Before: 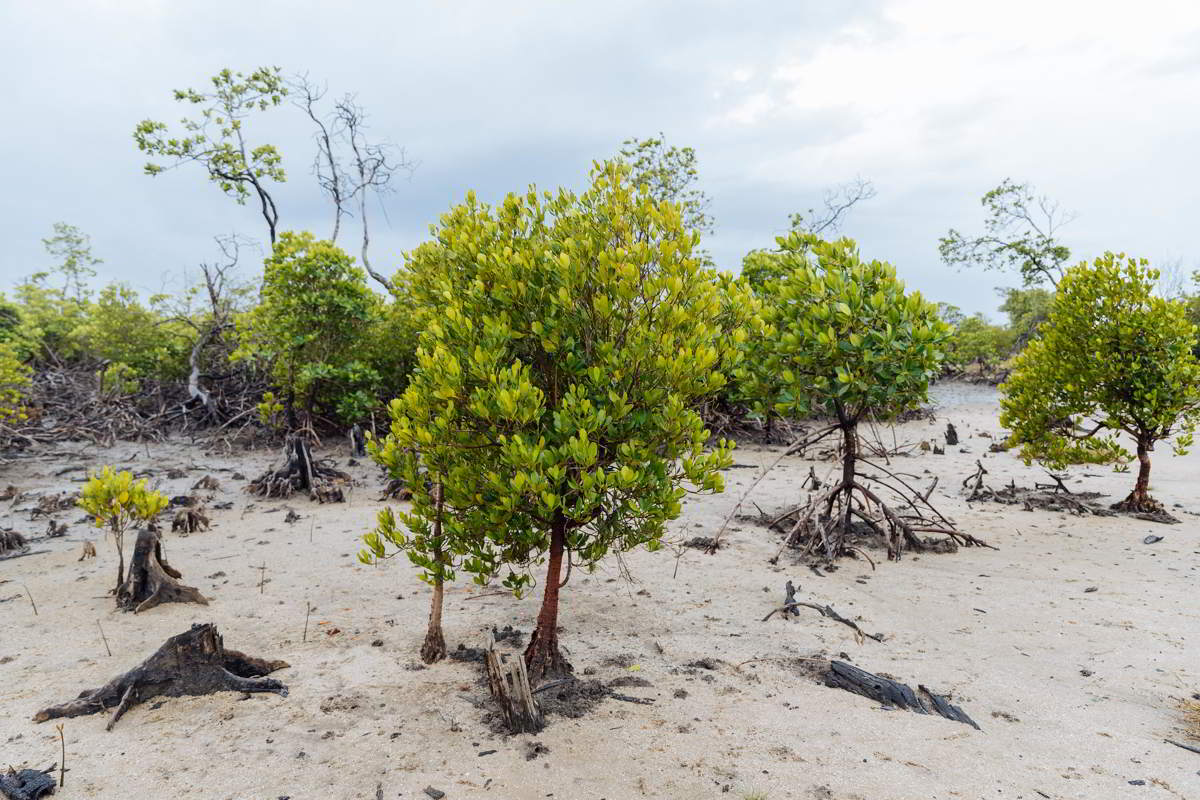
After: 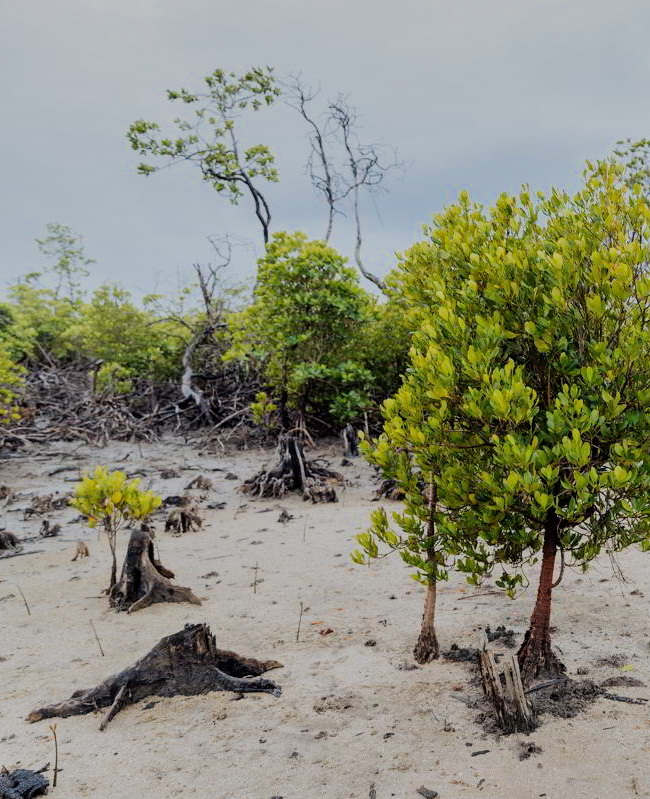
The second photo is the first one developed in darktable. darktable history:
filmic rgb: black relative exposure -7.65 EV, white relative exposure 4.56 EV, hardness 3.61
shadows and highlights: shadows 25.76, highlights -47.92, highlights color adjustment 0.613%, soften with gaussian
crop: left 0.649%, right 45.138%, bottom 0.082%
